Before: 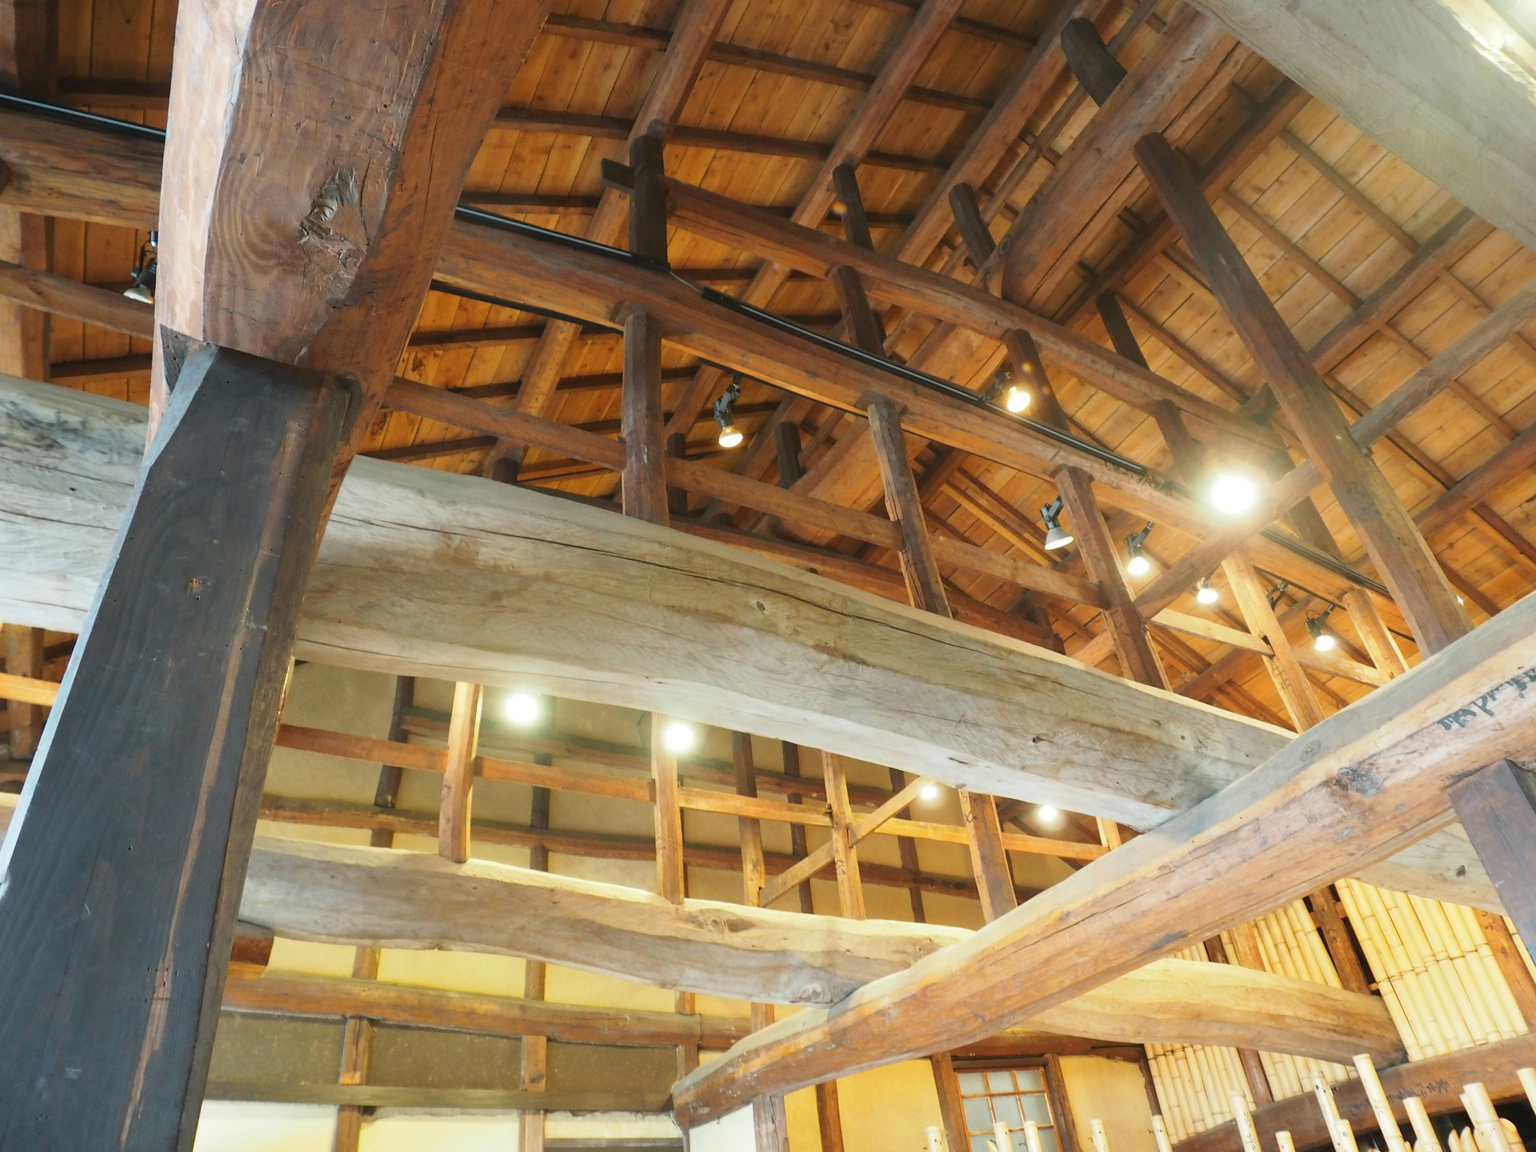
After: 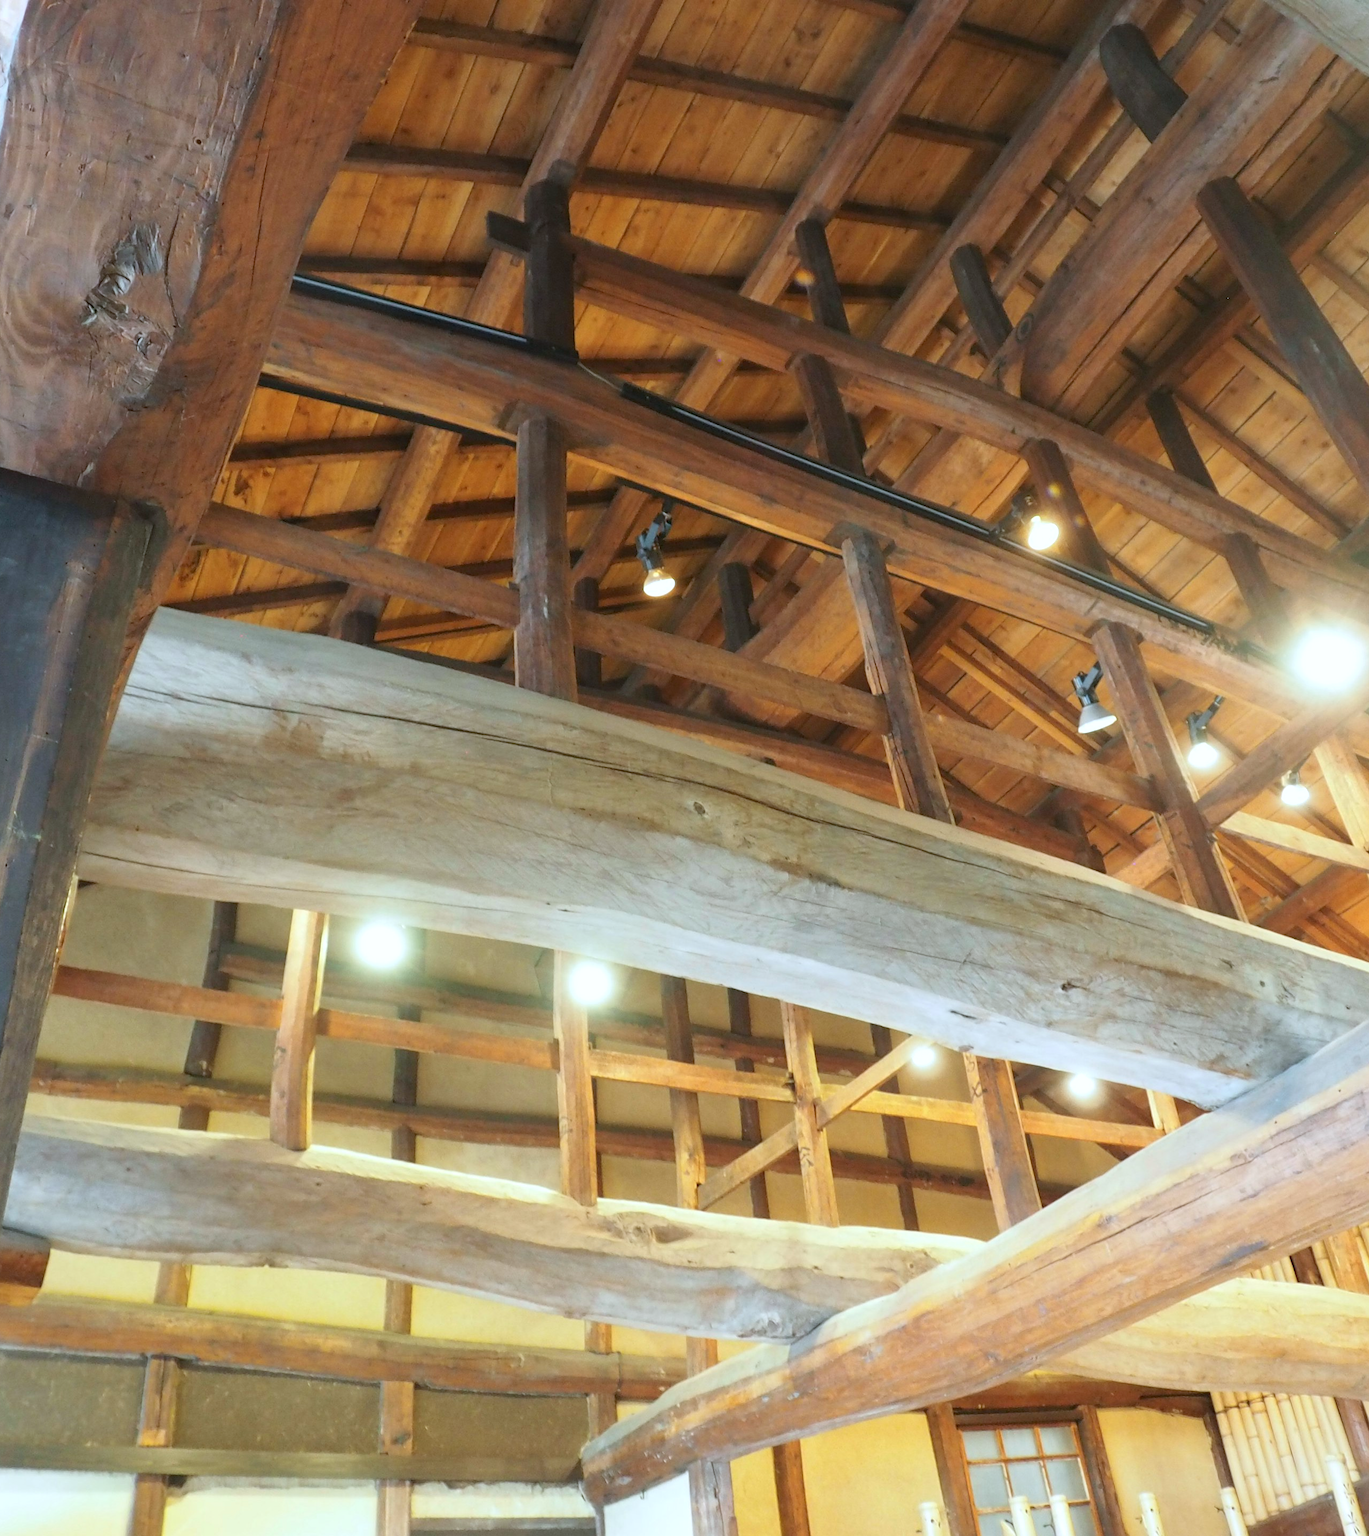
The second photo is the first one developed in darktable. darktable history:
exposure: black level correction 0.002, exposure 0.146 EV, compensate exposure bias true, compensate highlight preservation false
crop: left 15.414%, right 17.73%
color calibration: x 0.372, y 0.386, temperature 4285.01 K
